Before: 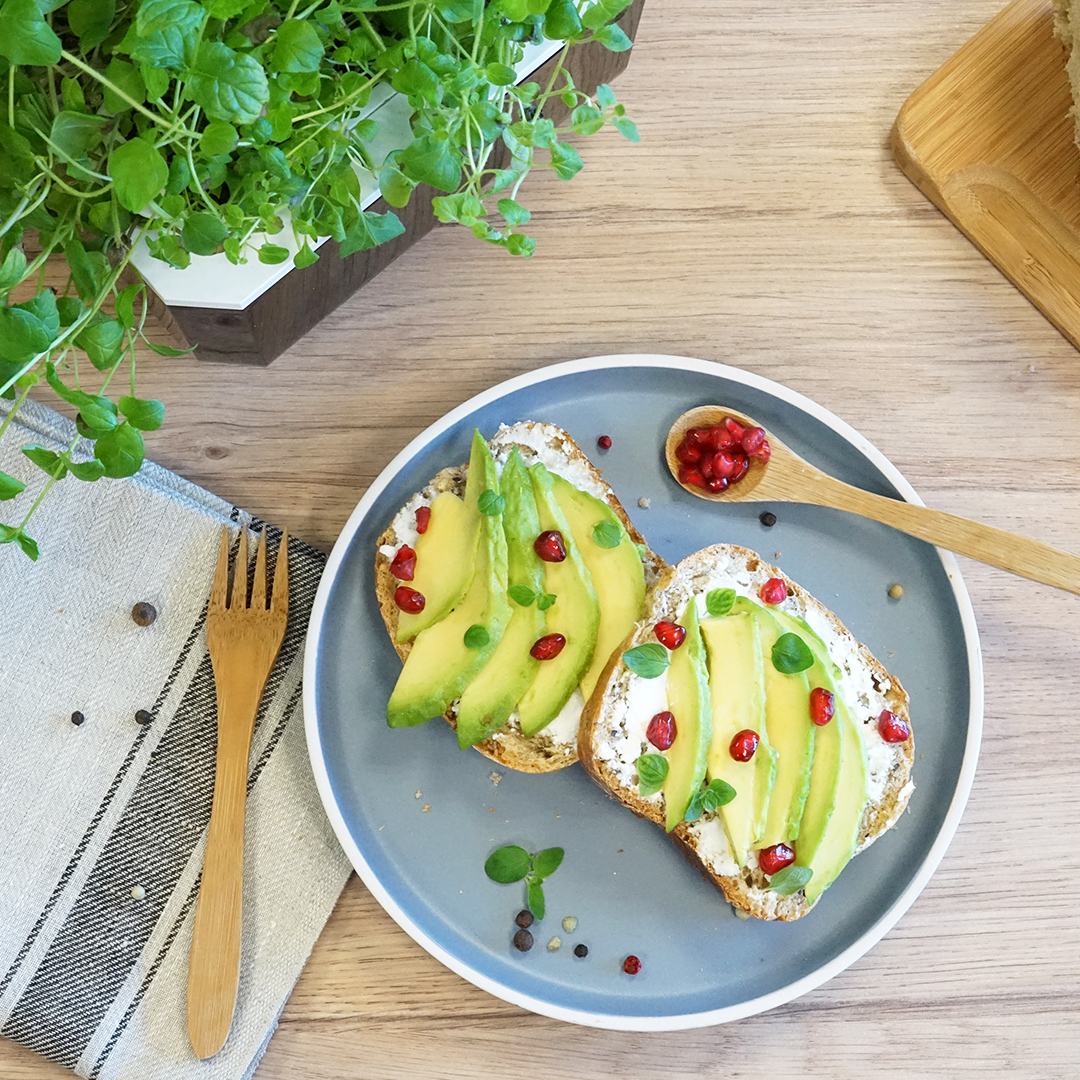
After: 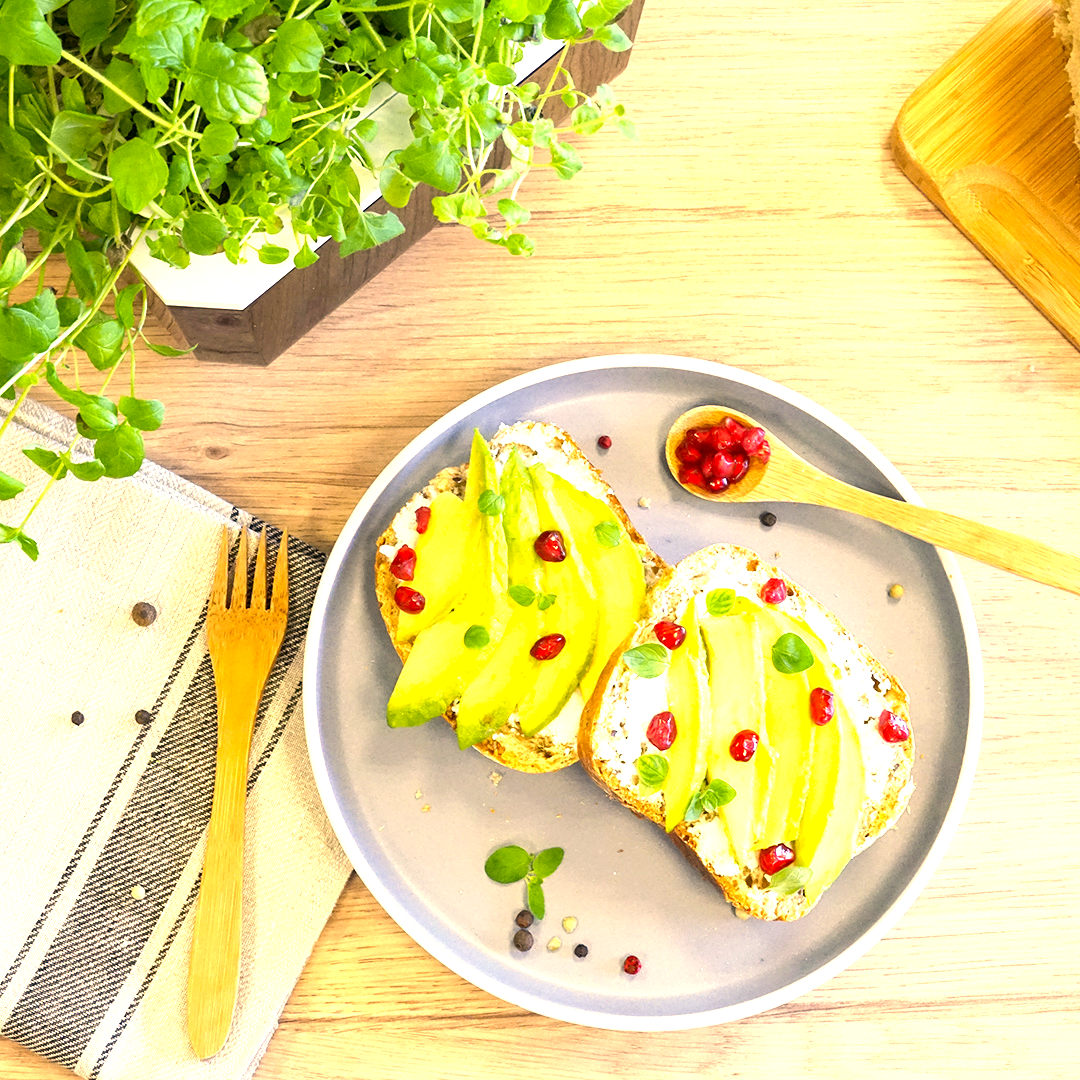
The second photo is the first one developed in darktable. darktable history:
exposure: black level correction 0.001, exposure 1.119 EV, compensate highlight preservation false
color correction: highlights a* 14.83, highlights b* 30.97
